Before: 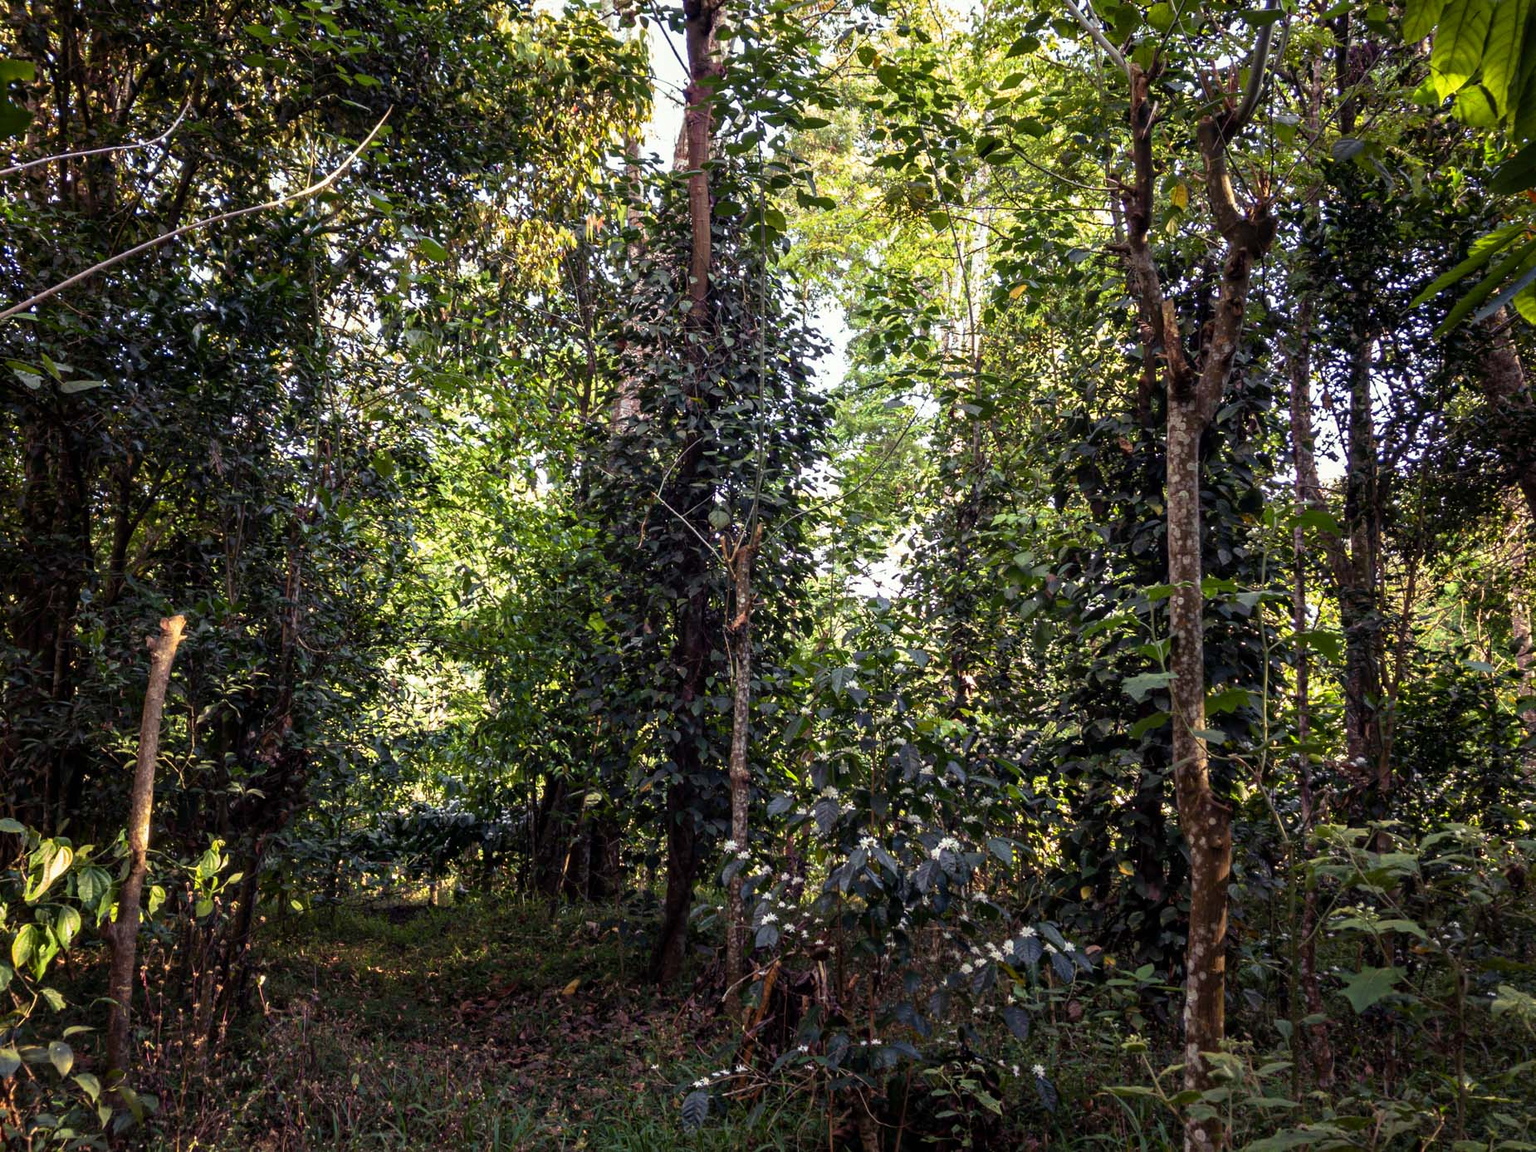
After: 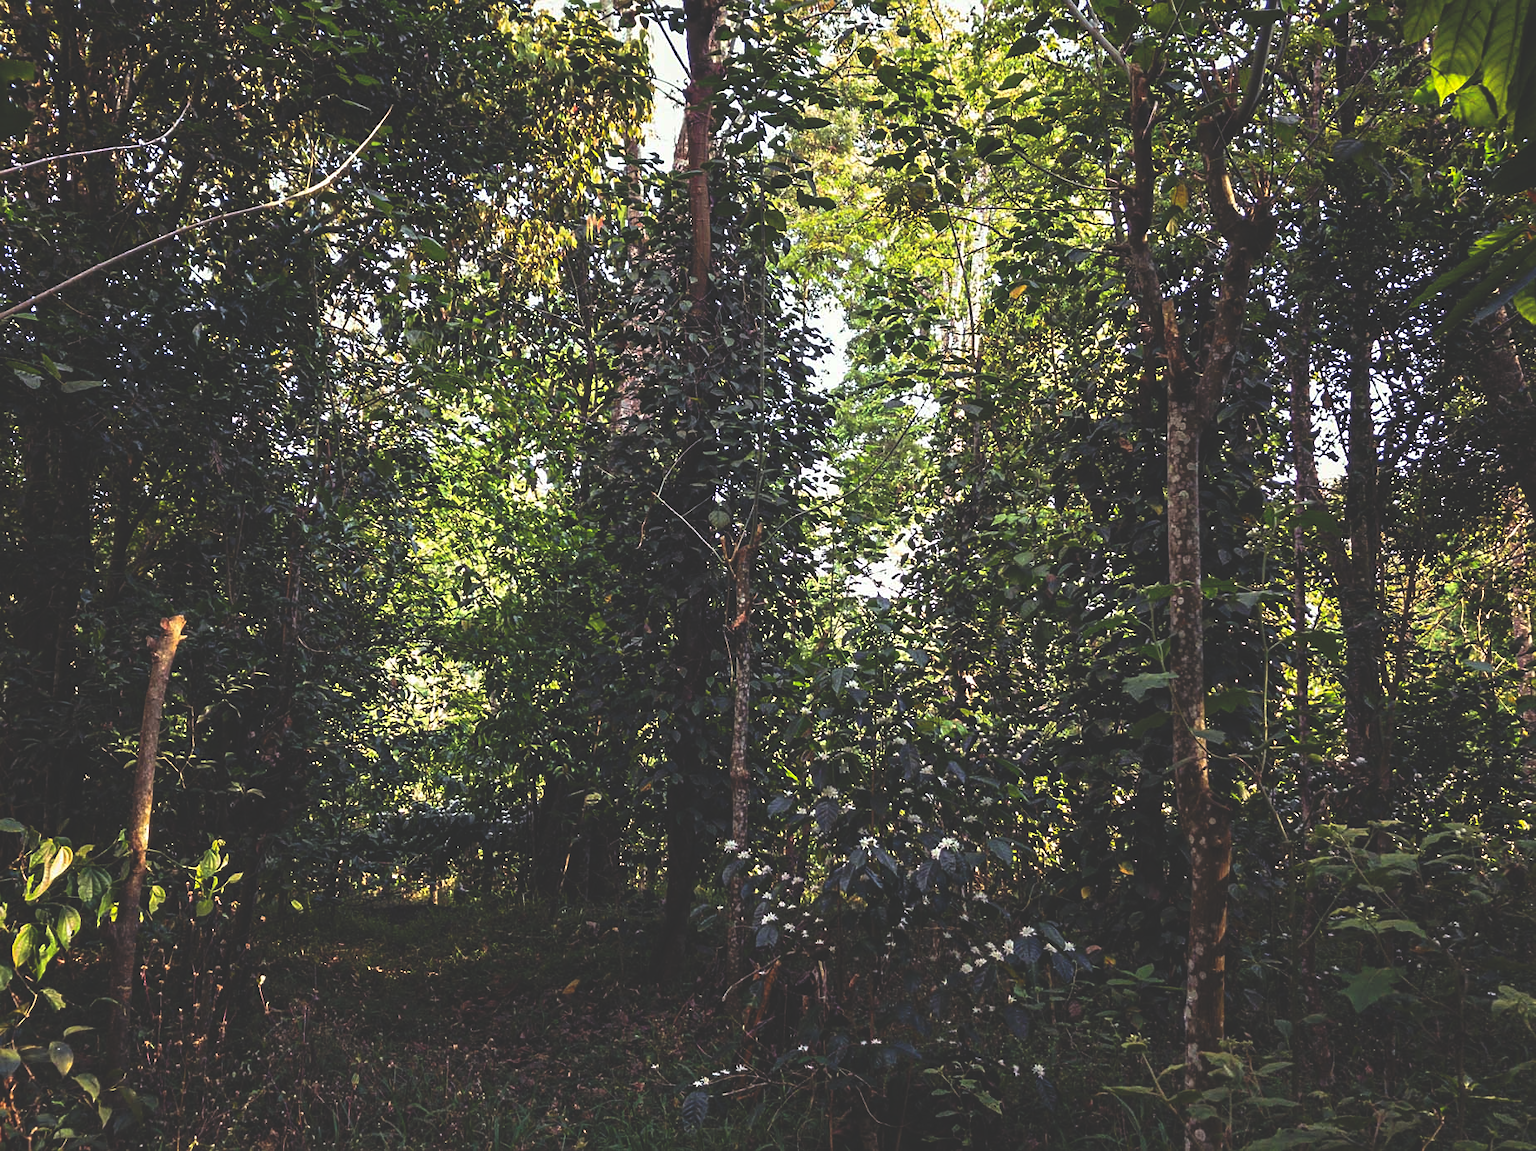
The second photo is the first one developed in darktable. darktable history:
rgb curve: curves: ch0 [(0, 0.186) (0.314, 0.284) (0.775, 0.708) (1, 1)], compensate middle gray true, preserve colors none
sharpen: radius 1.864, amount 0.398, threshold 1.271
